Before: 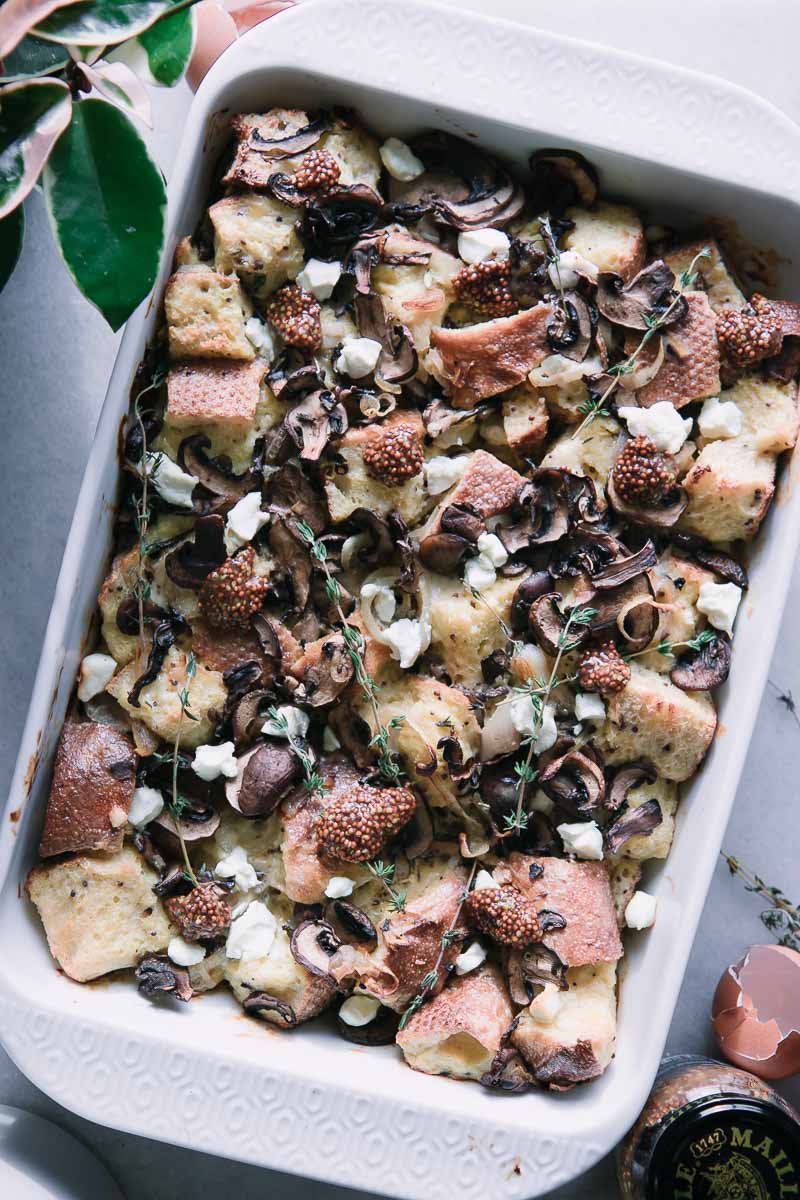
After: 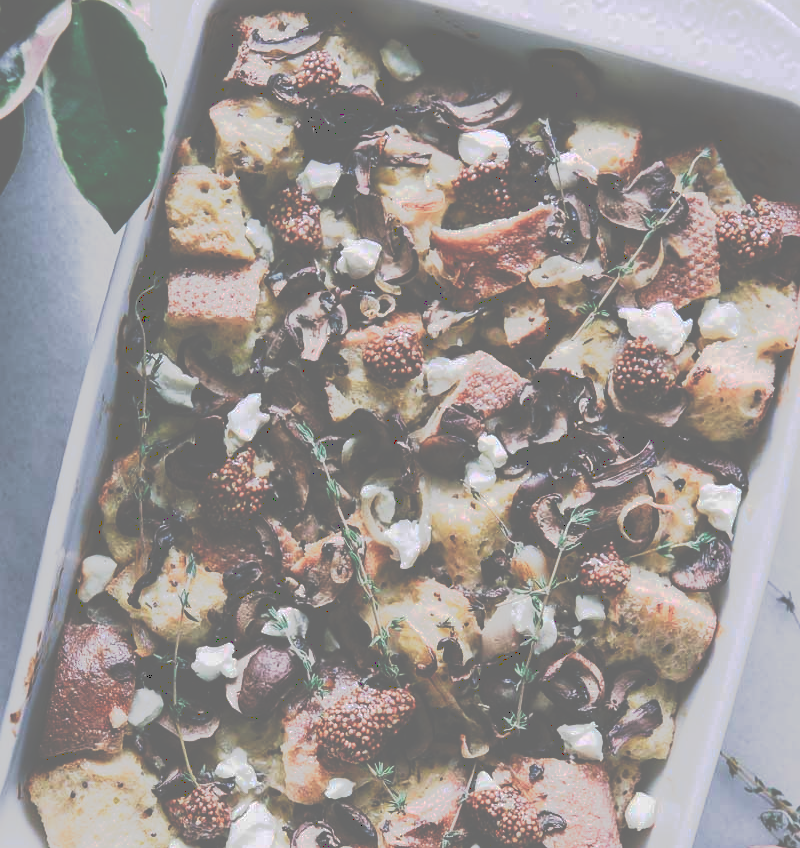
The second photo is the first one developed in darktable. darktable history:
tone curve: curves: ch0 [(0, 0) (0.003, 0.437) (0.011, 0.438) (0.025, 0.441) (0.044, 0.441) (0.069, 0.441) (0.1, 0.444) (0.136, 0.447) (0.177, 0.452) (0.224, 0.457) (0.277, 0.466) (0.335, 0.485) (0.399, 0.514) (0.468, 0.558) (0.543, 0.616) (0.623, 0.686) (0.709, 0.76) (0.801, 0.803) (0.898, 0.825) (1, 1)], preserve colors none
crop and rotate: top 8.293%, bottom 20.996%
